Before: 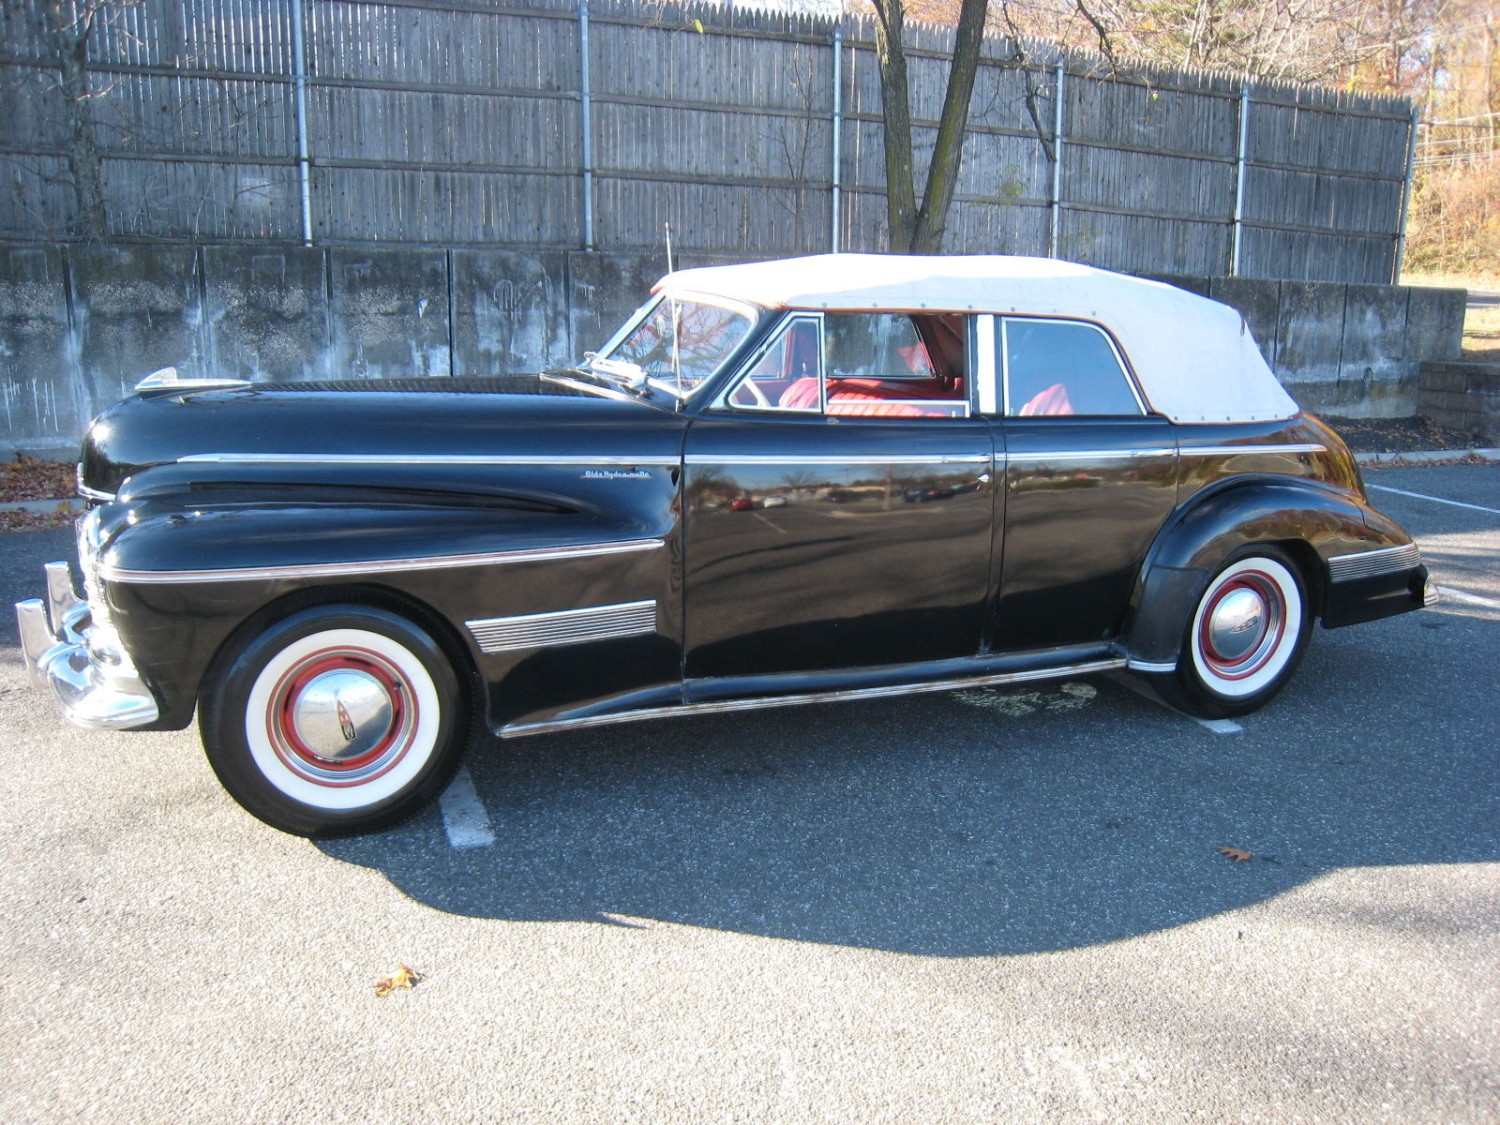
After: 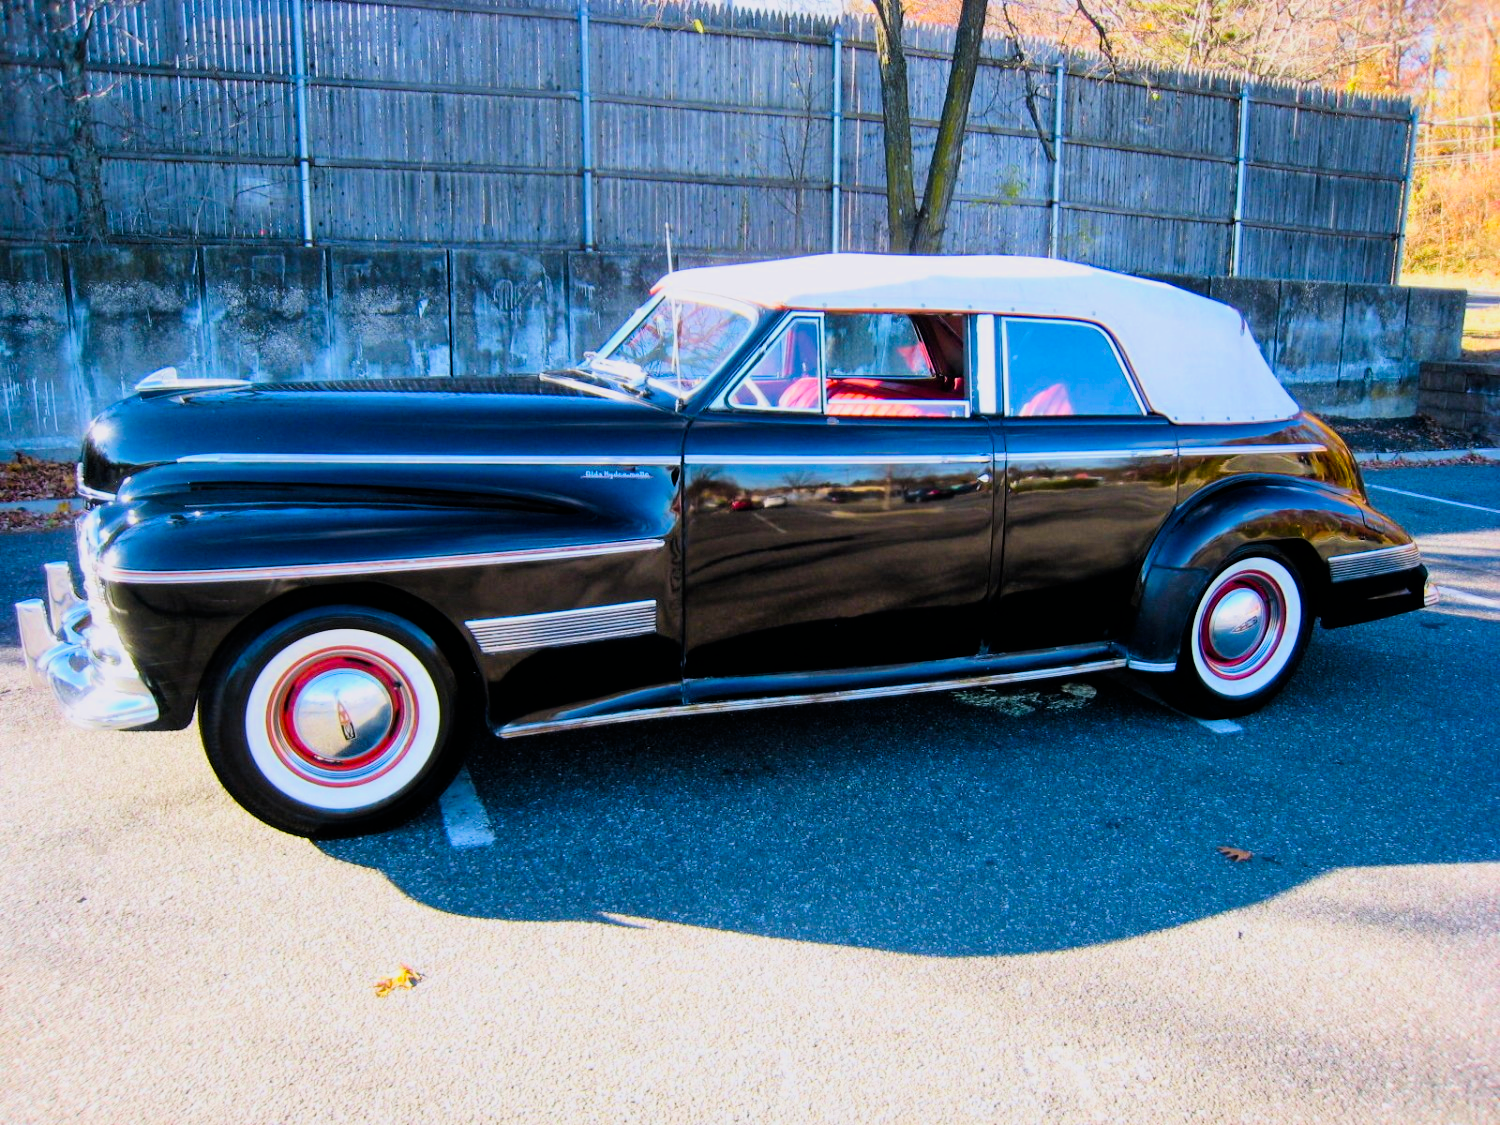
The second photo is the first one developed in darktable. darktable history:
filmic rgb: black relative exposure -5 EV, hardness 2.88, contrast 1.5
color balance rgb: perceptual saturation grading › global saturation 20%, global vibrance 20%
velvia: strength 51%, mid-tones bias 0.51
white balance: red 1.004, blue 1.024
